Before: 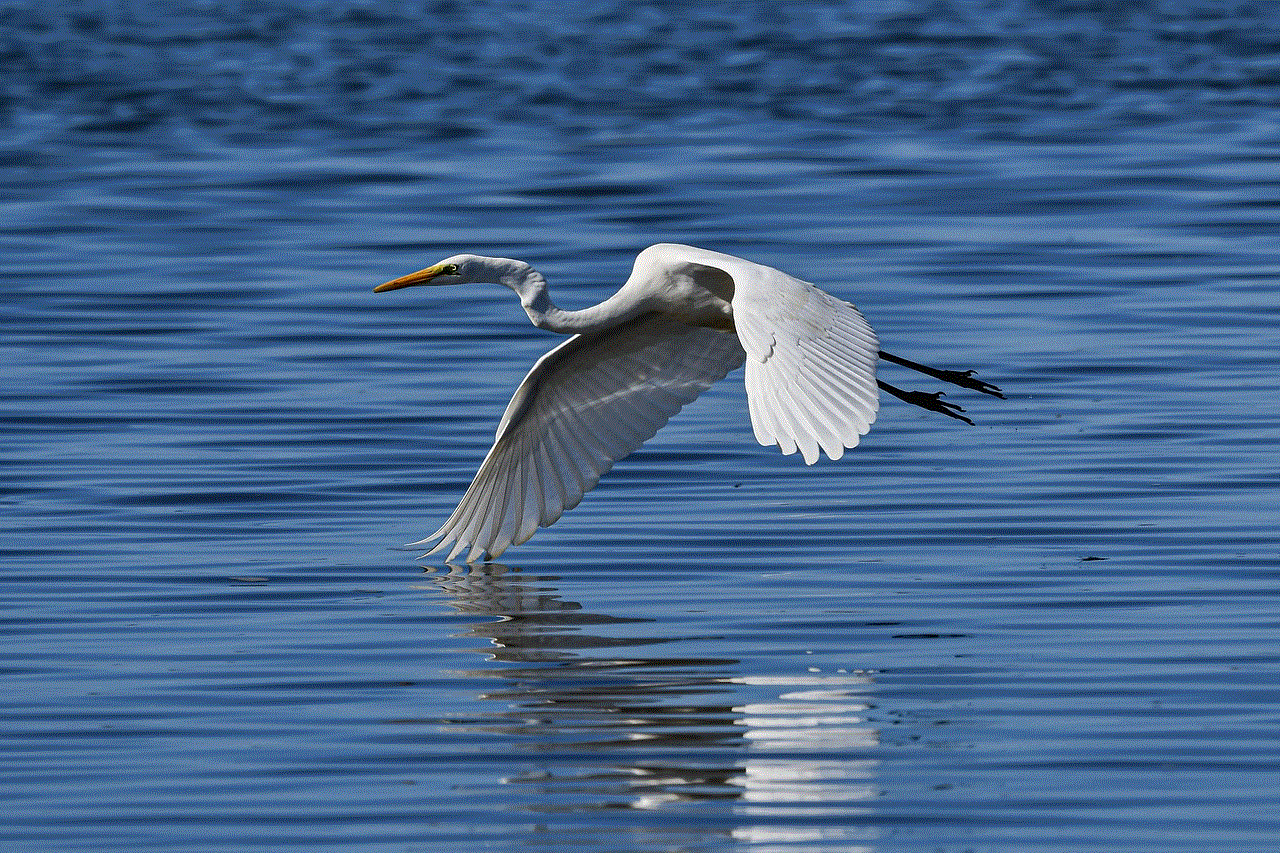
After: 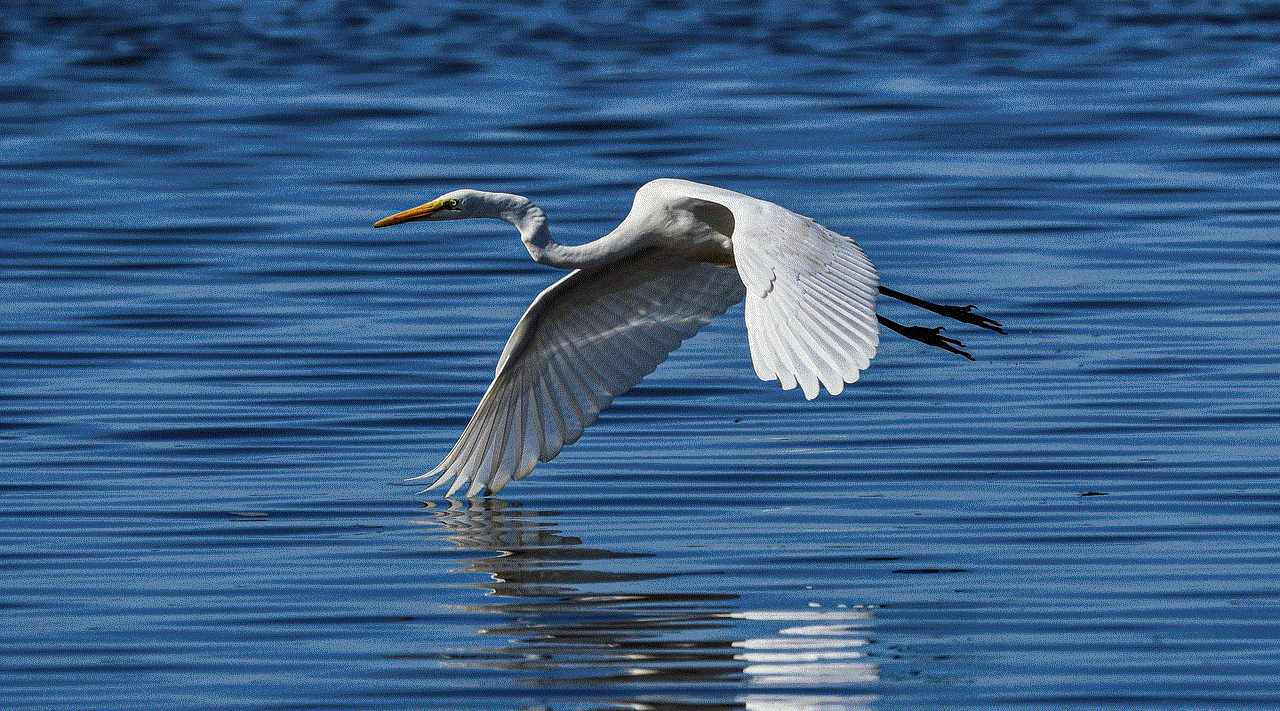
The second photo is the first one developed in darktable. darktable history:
velvia: strength 15%
local contrast: detail 130%
color zones: curves: ch0 [(0.25, 0.5) (0.636, 0.25) (0.75, 0.5)]
crop: top 7.625%, bottom 8.027%
contrast equalizer: y [[0.5 ×6], [0.5 ×6], [0.5, 0.5, 0.501, 0.545, 0.707, 0.863], [0 ×6], [0 ×6]]
